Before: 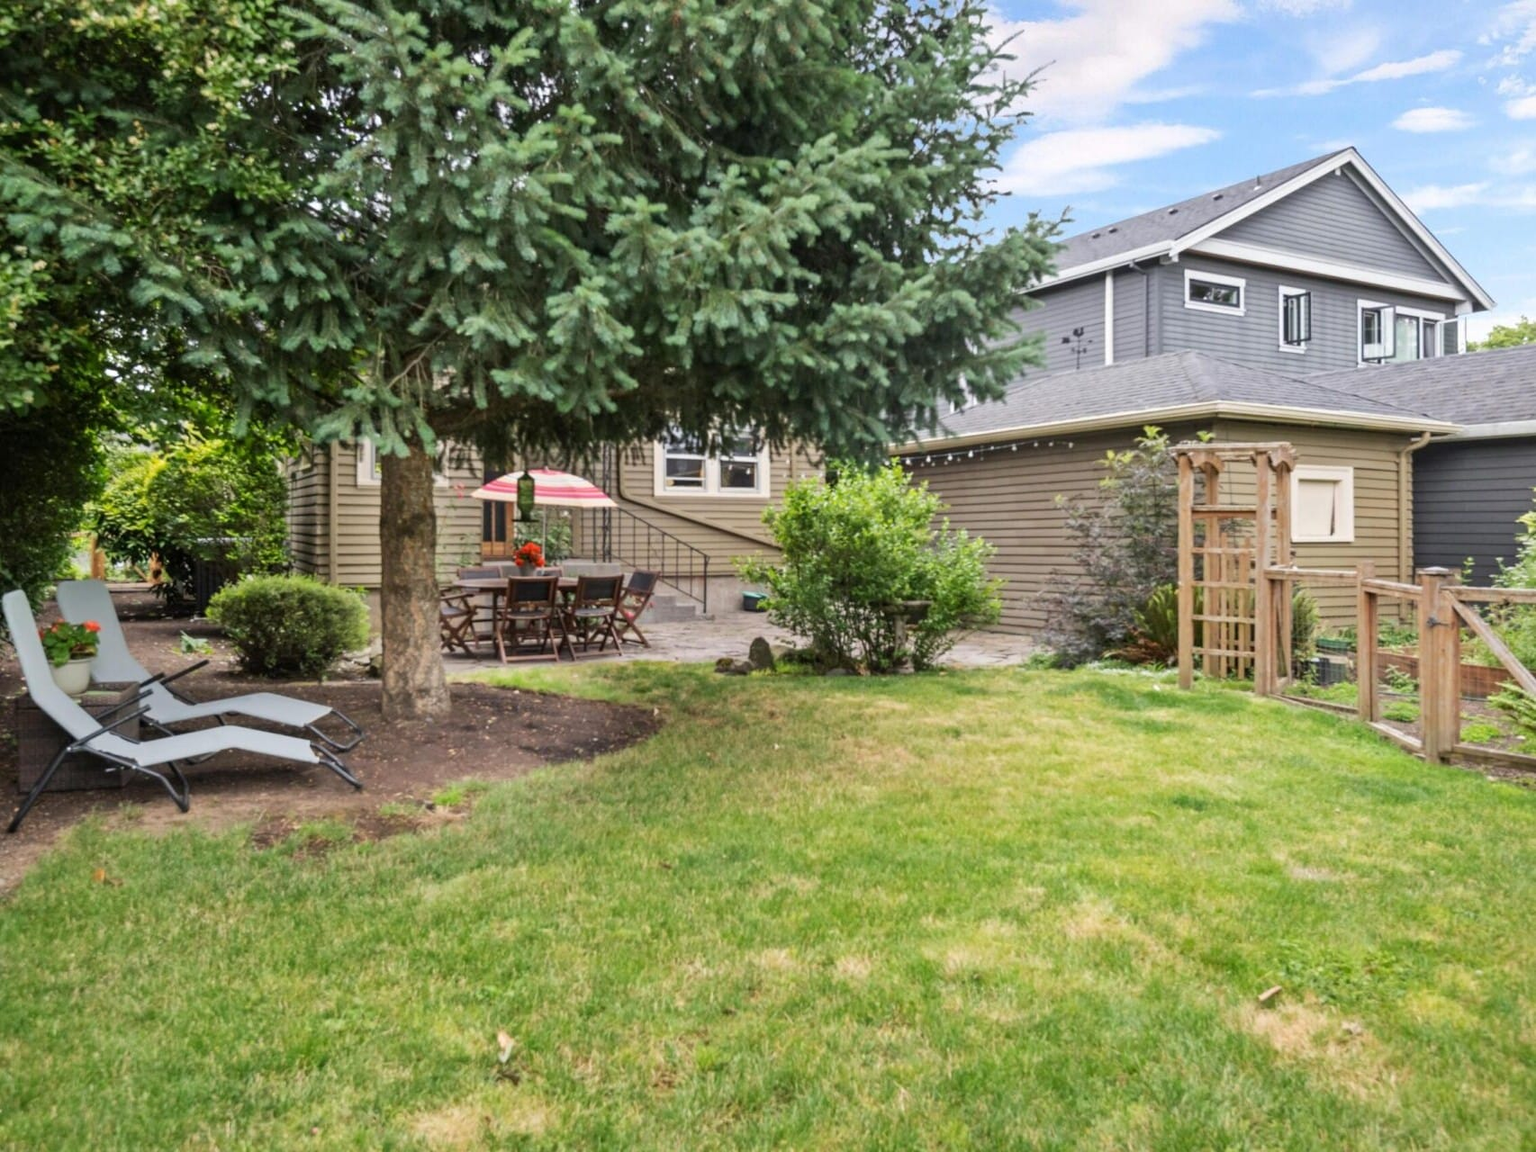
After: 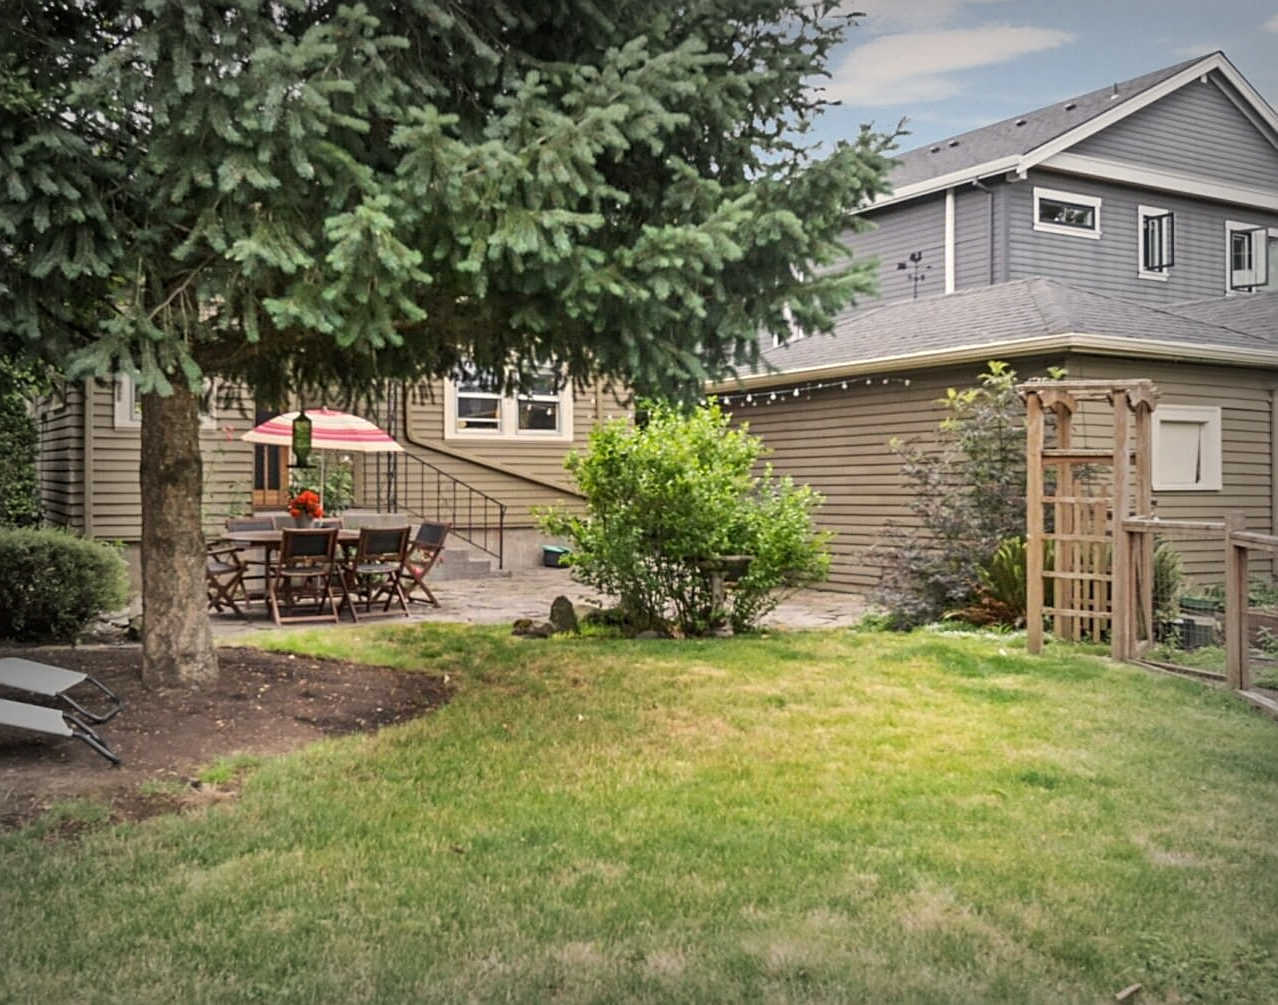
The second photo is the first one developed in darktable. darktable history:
crop: left 16.565%, top 8.78%, right 8.479%, bottom 12.657%
color calibration: x 0.334, y 0.348, temperature 5465.93 K
vignetting: fall-off start 52.62%, automatic ratio true, width/height ratio 1.312, shape 0.227
sharpen: on, module defaults
